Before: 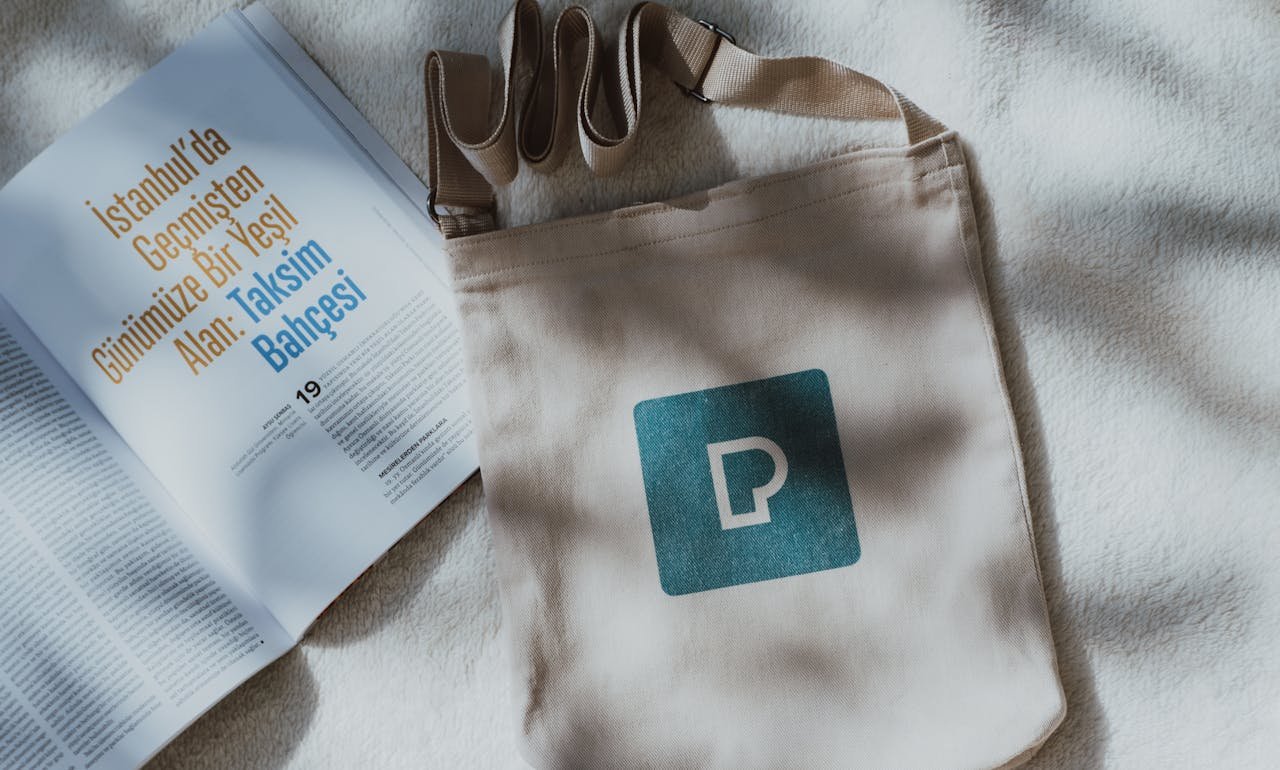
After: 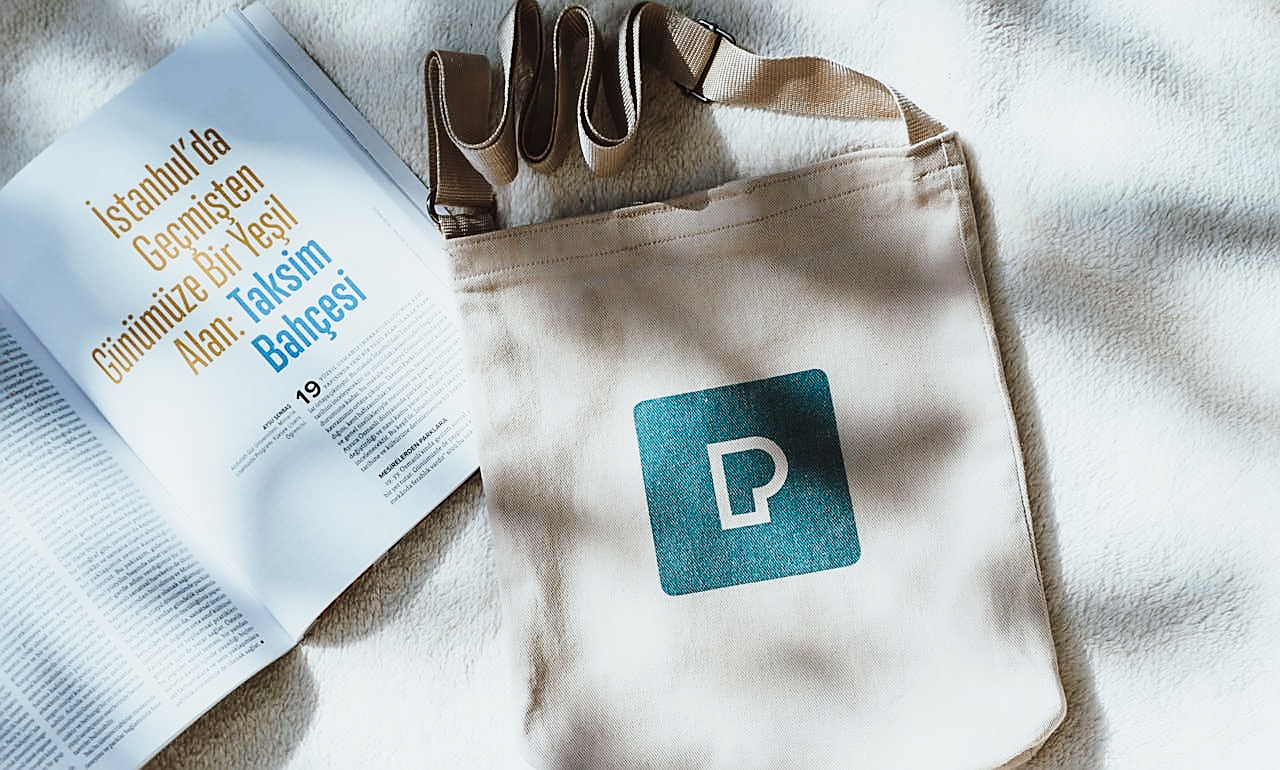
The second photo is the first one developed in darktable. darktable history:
white balance: red 0.978, blue 0.999
sharpen: radius 1.4, amount 1.25, threshold 0.7
base curve: curves: ch0 [(0, 0) (0.028, 0.03) (0.121, 0.232) (0.46, 0.748) (0.859, 0.968) (1, 1)], preserve colors none
